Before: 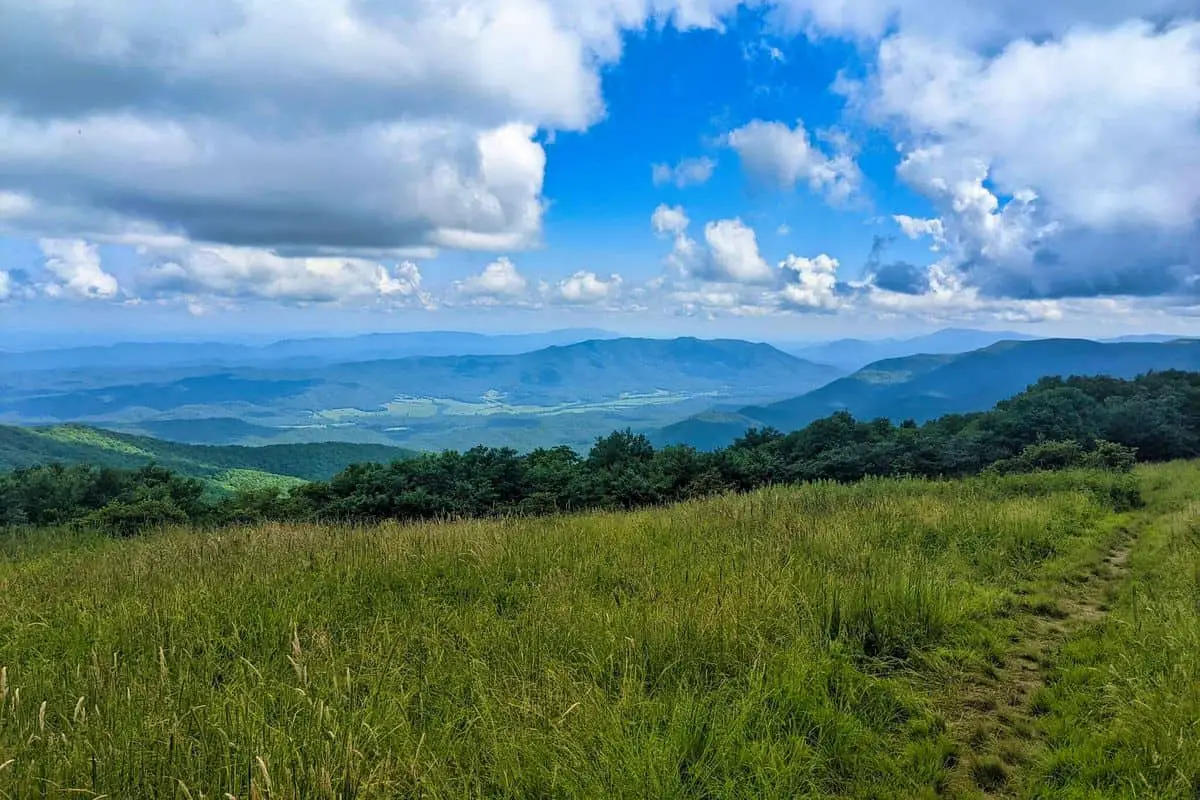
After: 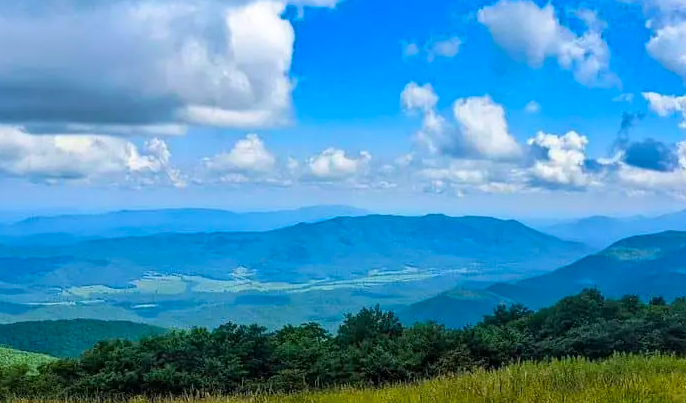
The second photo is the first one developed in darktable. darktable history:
color balance rgb: perceptual saturation grading › global saturation 20%, global vibrance 20%
crop: left 20.932%, top 15.471%, right 21.848%, bottom 34.081%
